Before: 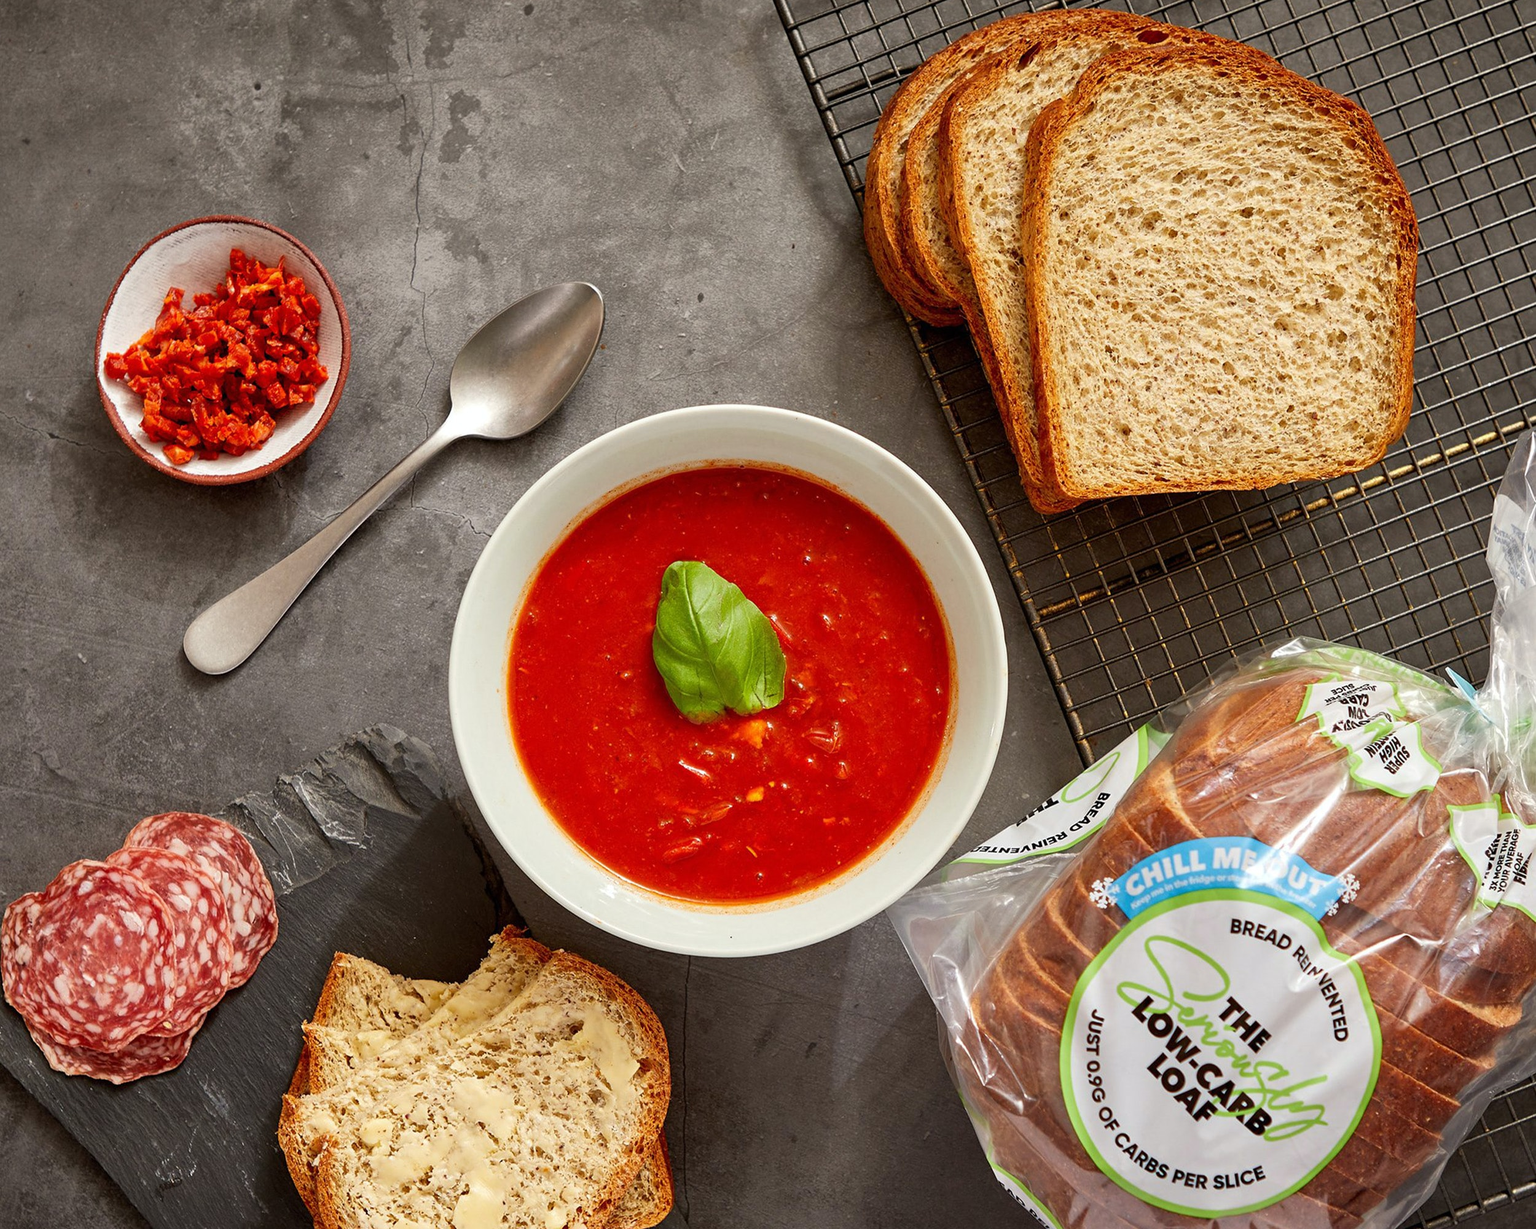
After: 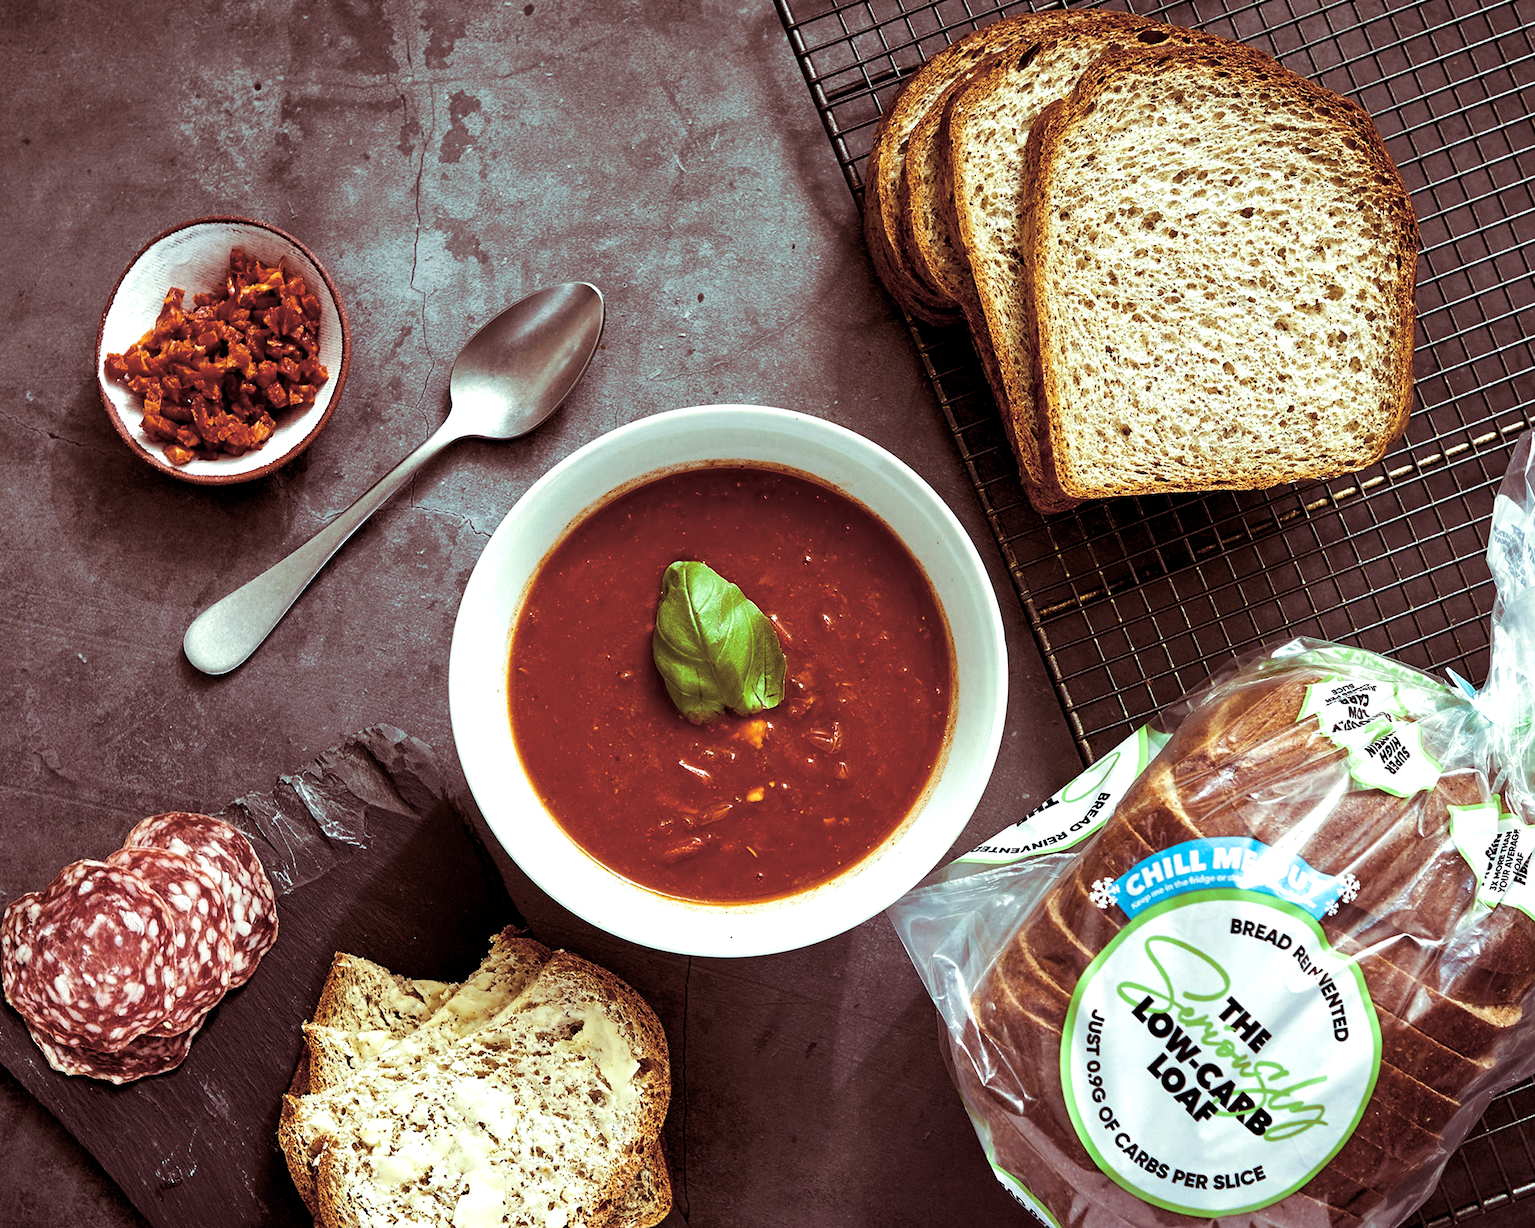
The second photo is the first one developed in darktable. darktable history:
color correction: saturation 0.8
exposure: exposure -0.177 EV, compensate highlight preservation false
color balance rgb: shadows lift › luminance -7.7%, shadows lift › chroma 2.13%, shadows lift › hue 200.79°, power › luminance -7.77%, power › chroma 2.27%, power › hue 220.69°, highlights gain › luminance 15.15%, highlights gain › chroma 4%, highlights gain › hue 209.35°, global offset › luminance -0.21%, global offset › chroma 0.27%, perceptual saturation grading › global saturation 24.42%, perceptual saturation grading › highlights -24.42%, perceptual saturation grading › mid-tones 24.42%, perceptual saturation grading › shadows 40%, perceptual brilliance grading › global brilliance -5%, perceptual brilliance grading › highlights 24.42%, perceptual brilliance grading › mid-tones 7%, perceptual brilliance grading › shadows -5%
split-toning: on, module defaults
